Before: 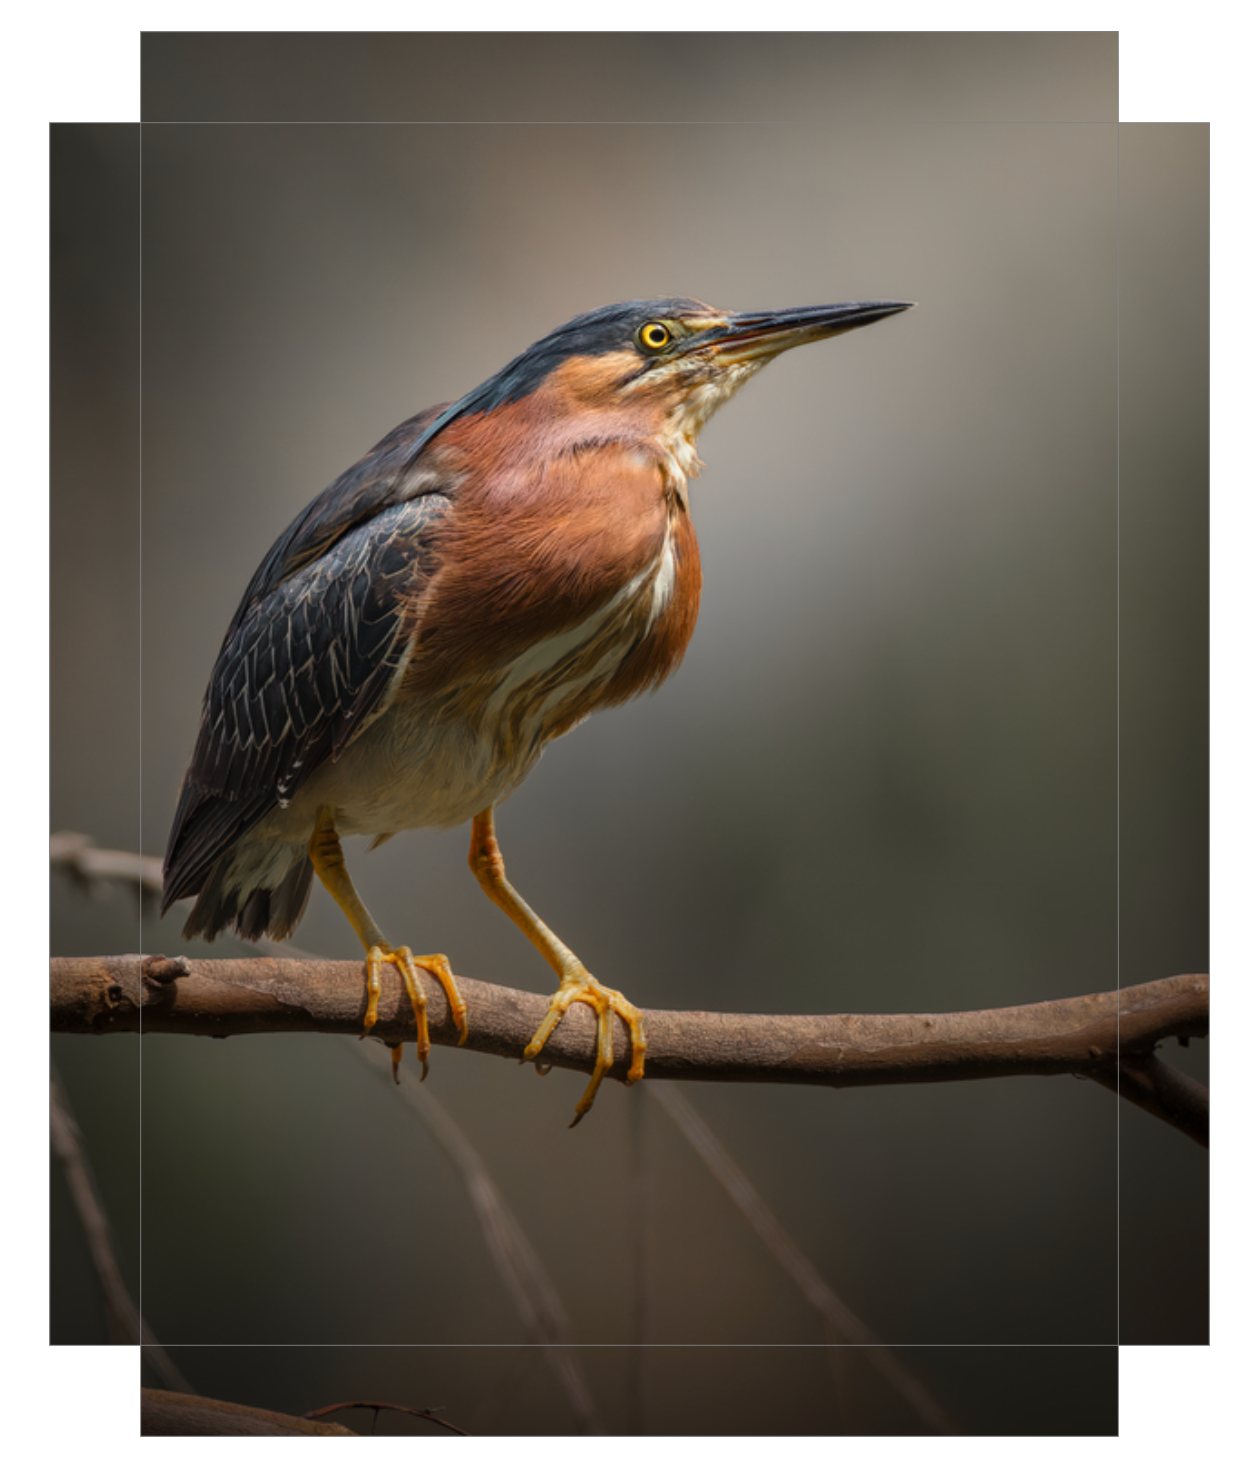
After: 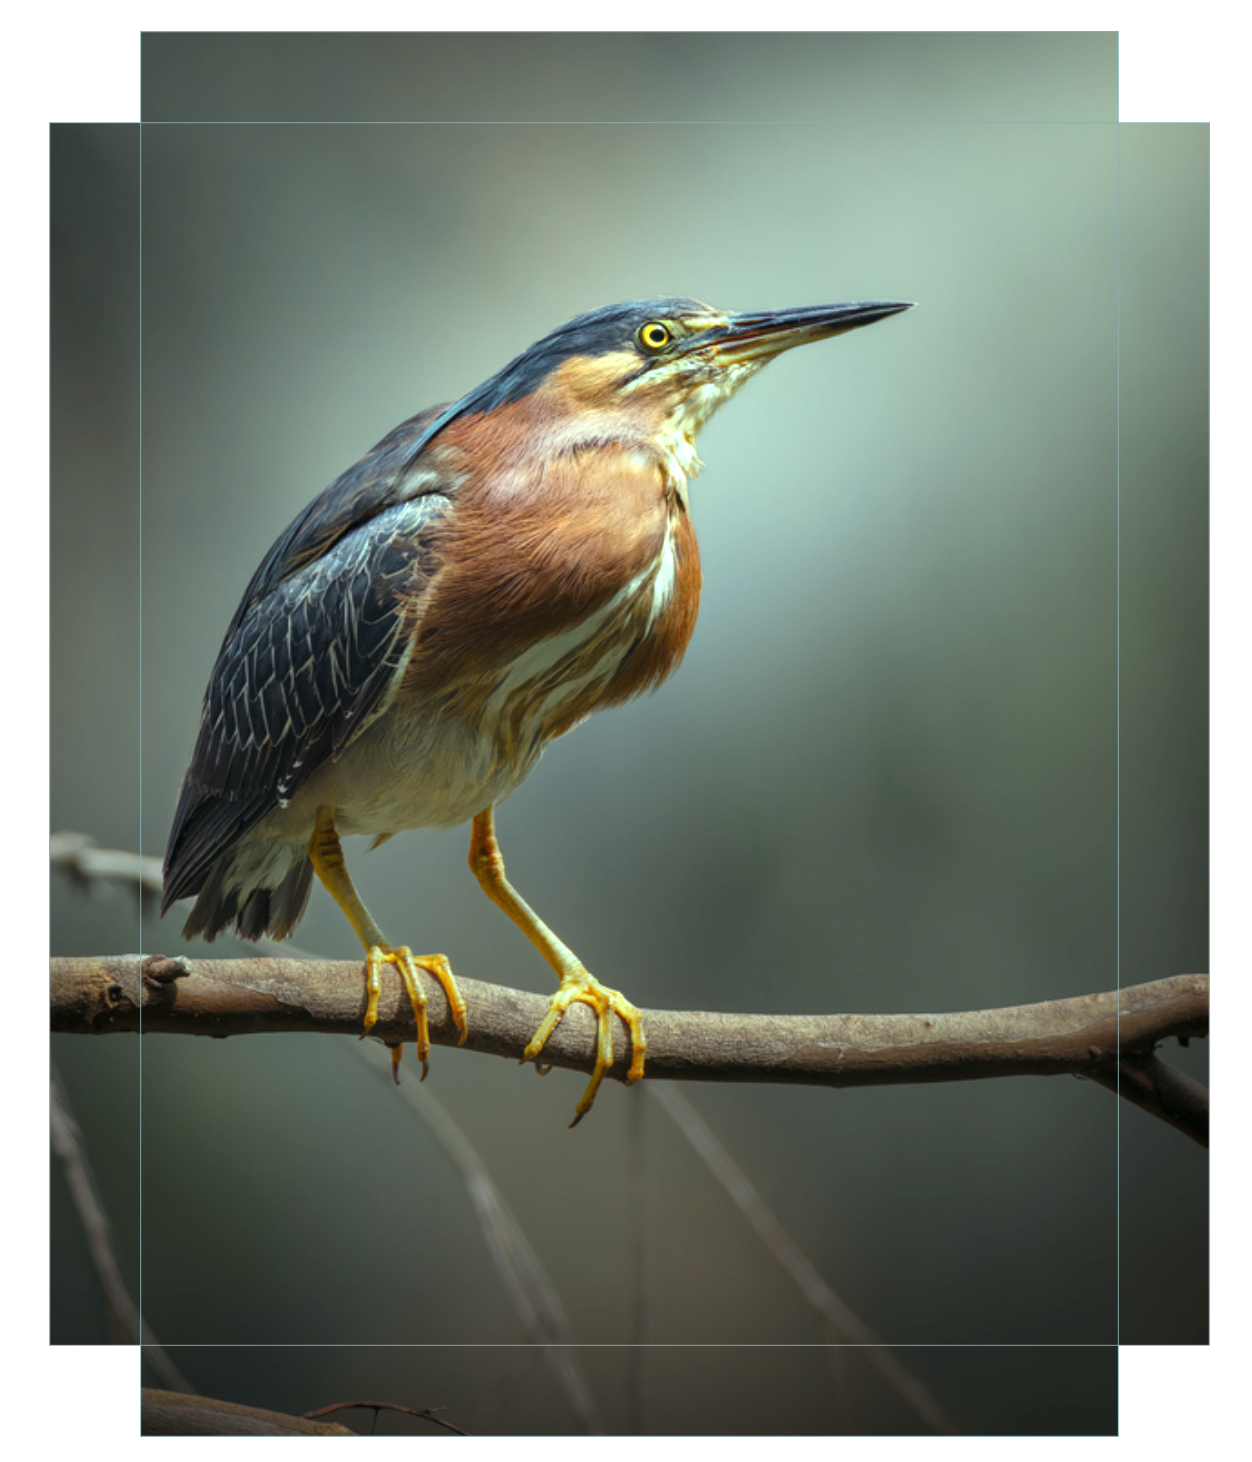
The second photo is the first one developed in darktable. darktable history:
exposure: exposure 0.64 EV, compensate highlight preservation false
color balance: mode lift, gamma, gain (sRGB), lift [0.997, 0.979, 1.021, 1.011], gamma [1, 1.084, 0.916, 0.998], gain [1, 0.87, 1.13, 1.101], contrast 4.55%, contrast fulcrum 38.24%, output saturation 104.09%
